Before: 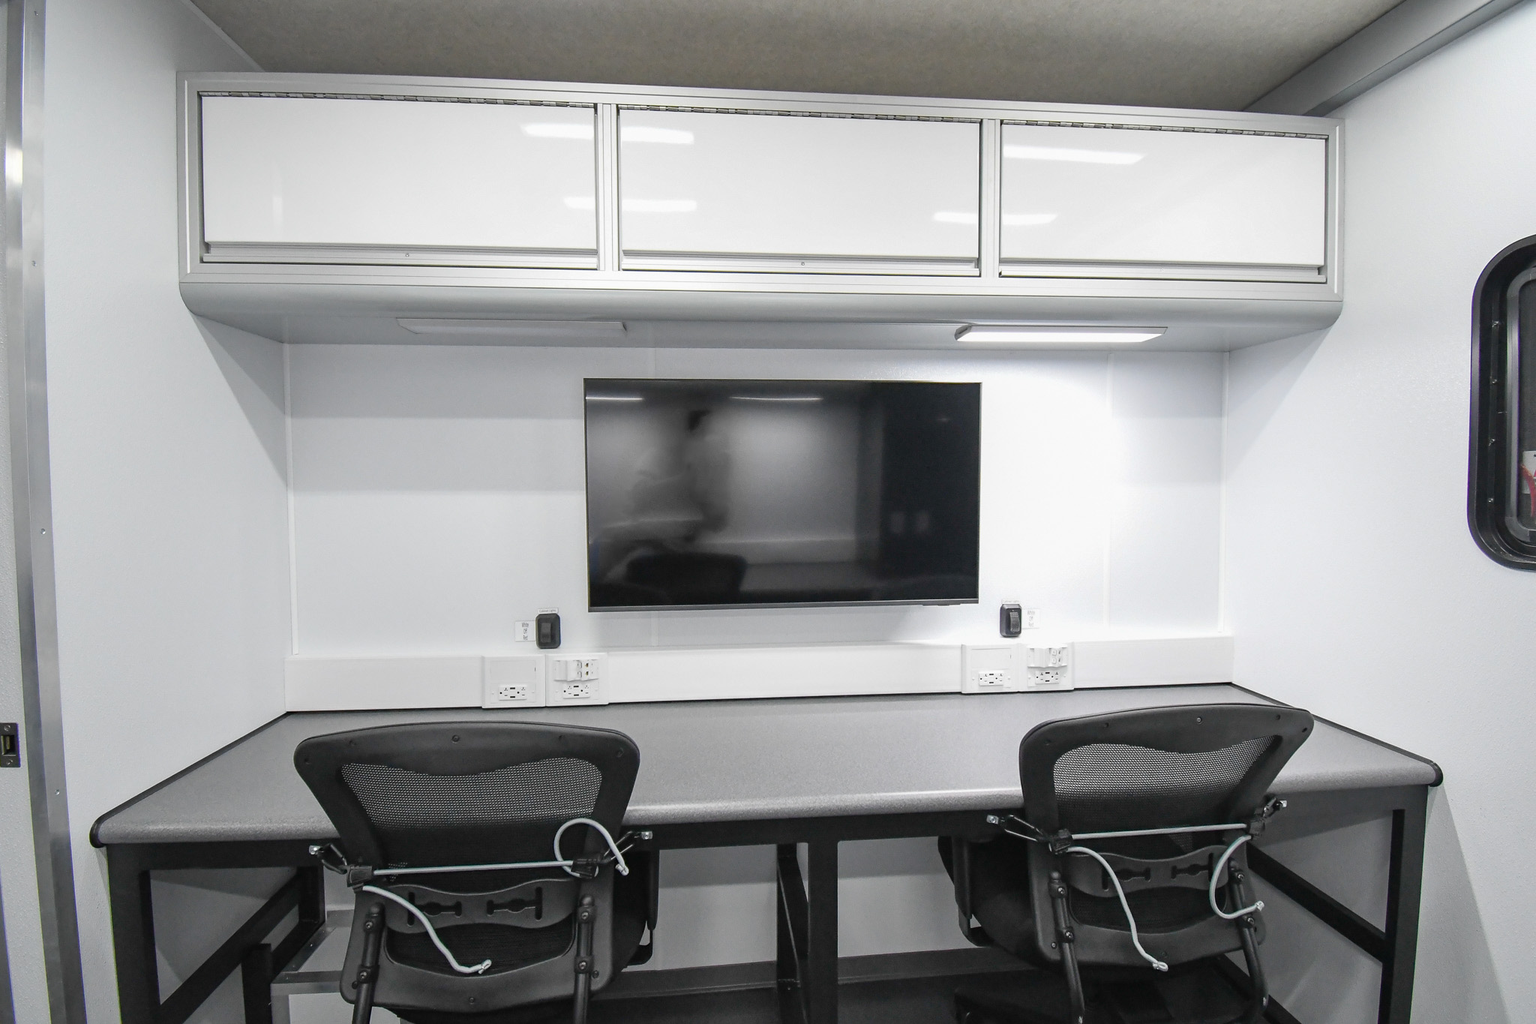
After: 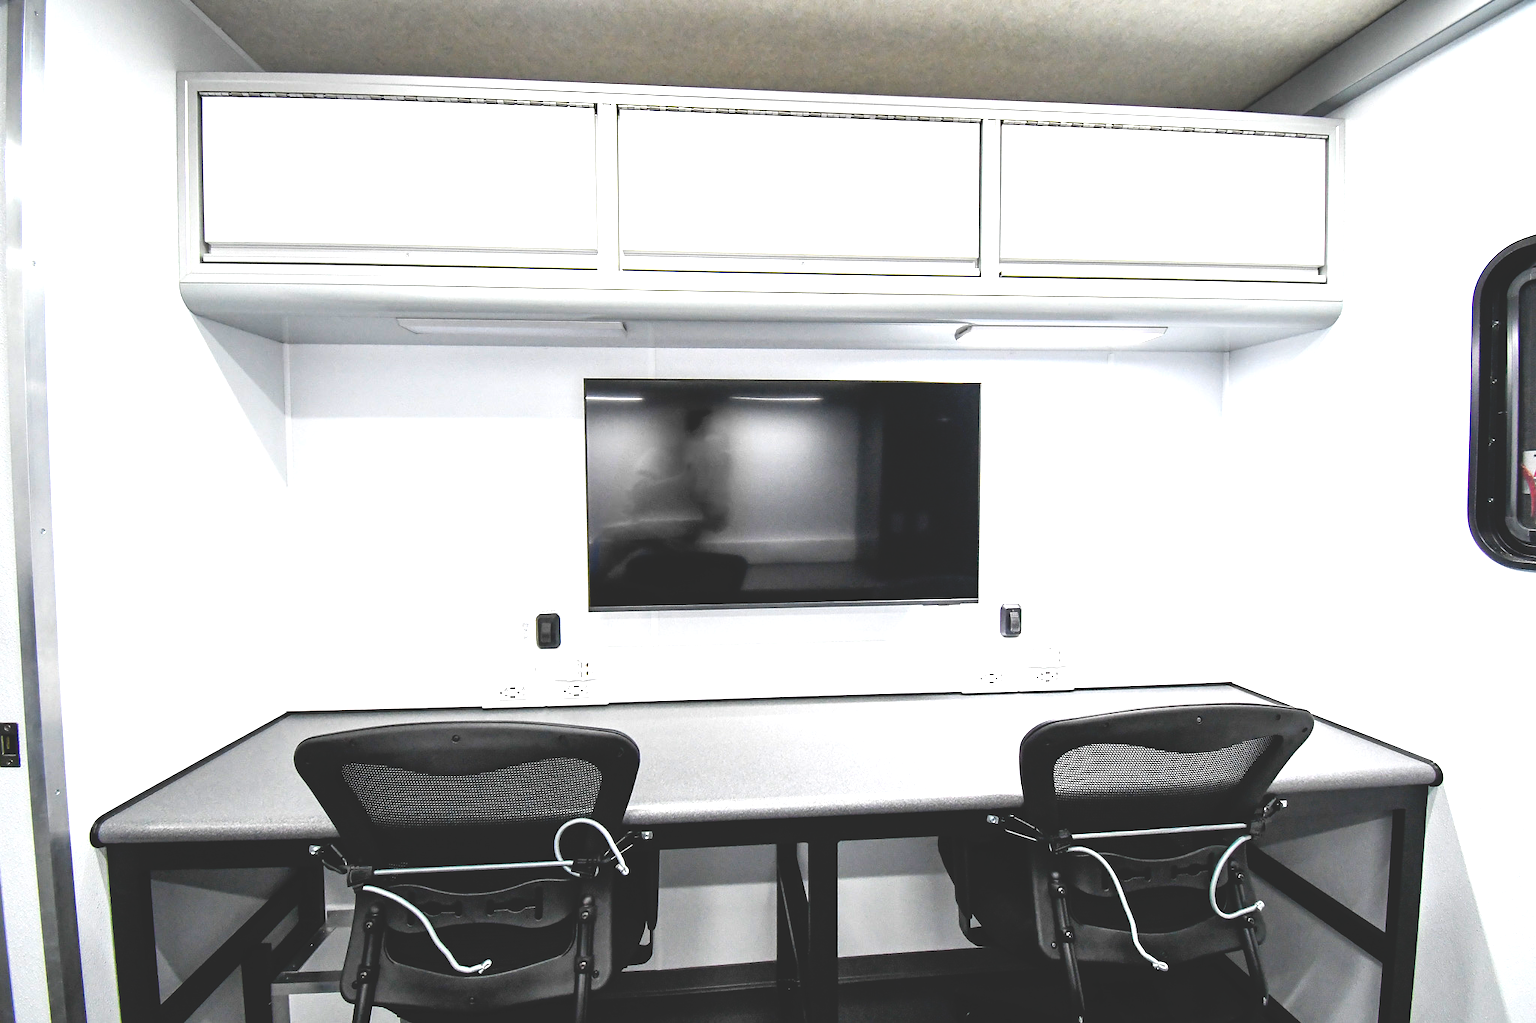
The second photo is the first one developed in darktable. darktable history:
base curve: curves: ch0 [(0, 0.02) (0.083, 0.036) (1, 1)], preserve colors none
exposure: black level correction 0, exposure 1.2 EV, compensate exposure bias true, compensate highlight preservation false
